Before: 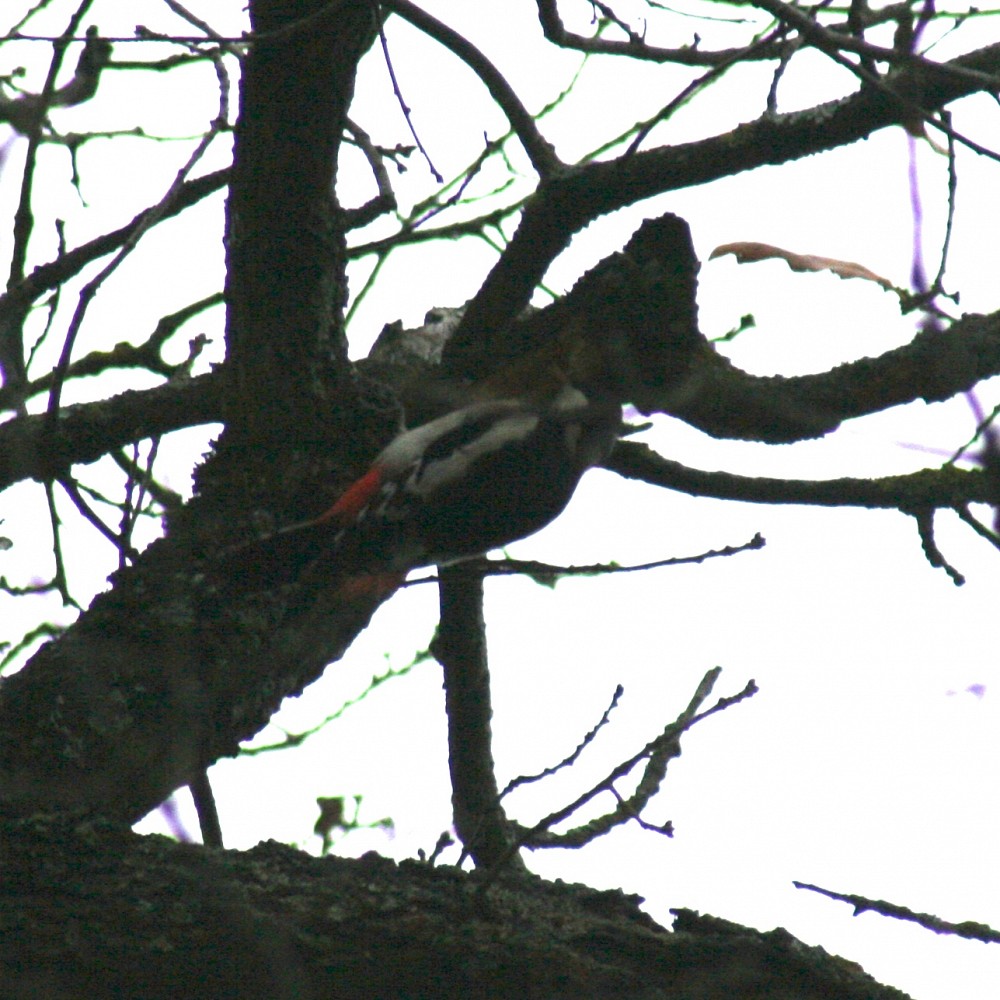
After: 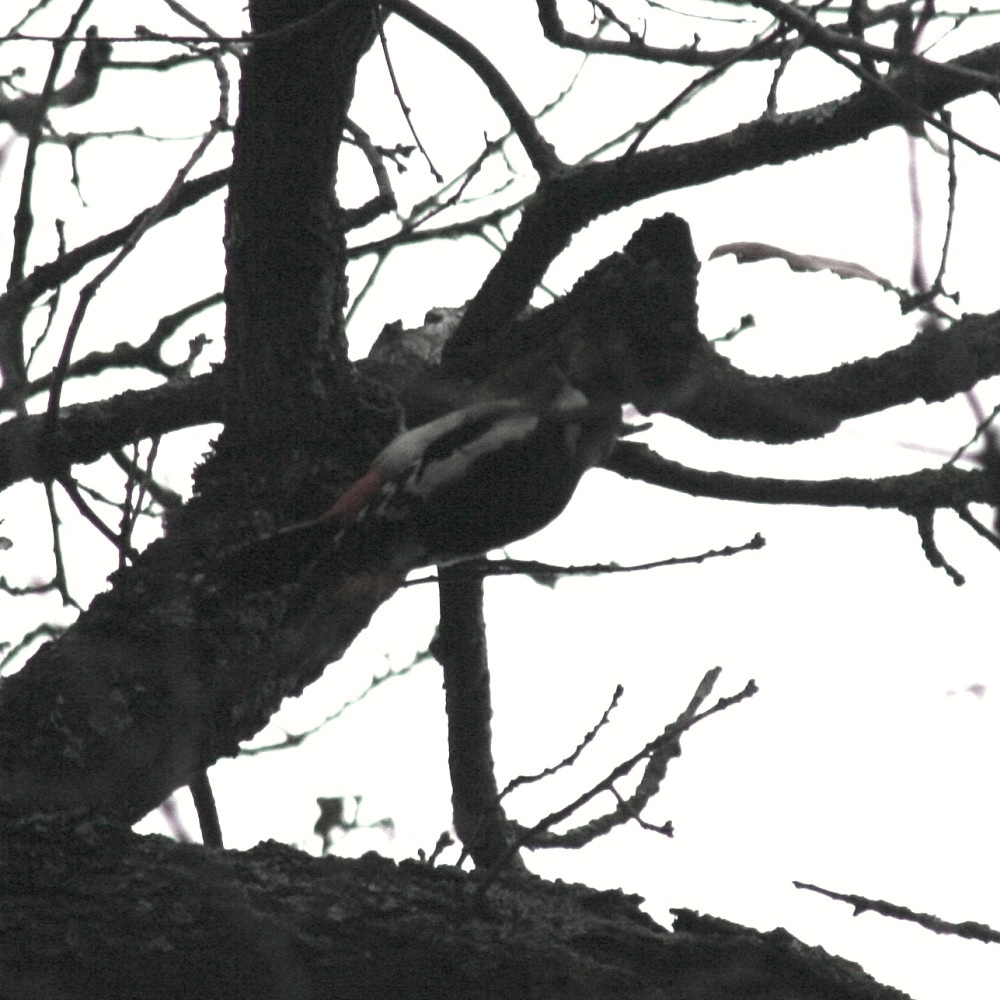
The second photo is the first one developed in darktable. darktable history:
white balance: red 1.045, blue 0.932
color contrast: green-magenta contrast 0.3, blue-yellow contrast 0.15
